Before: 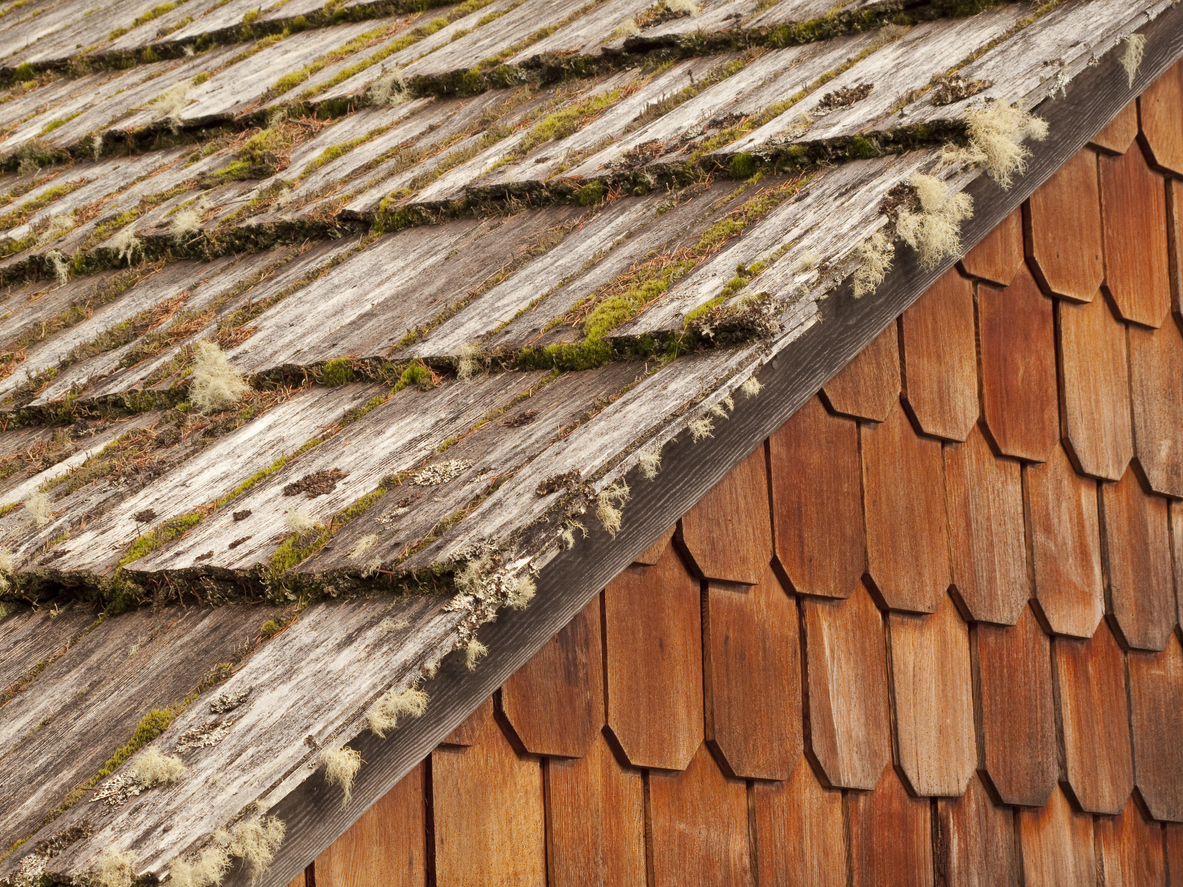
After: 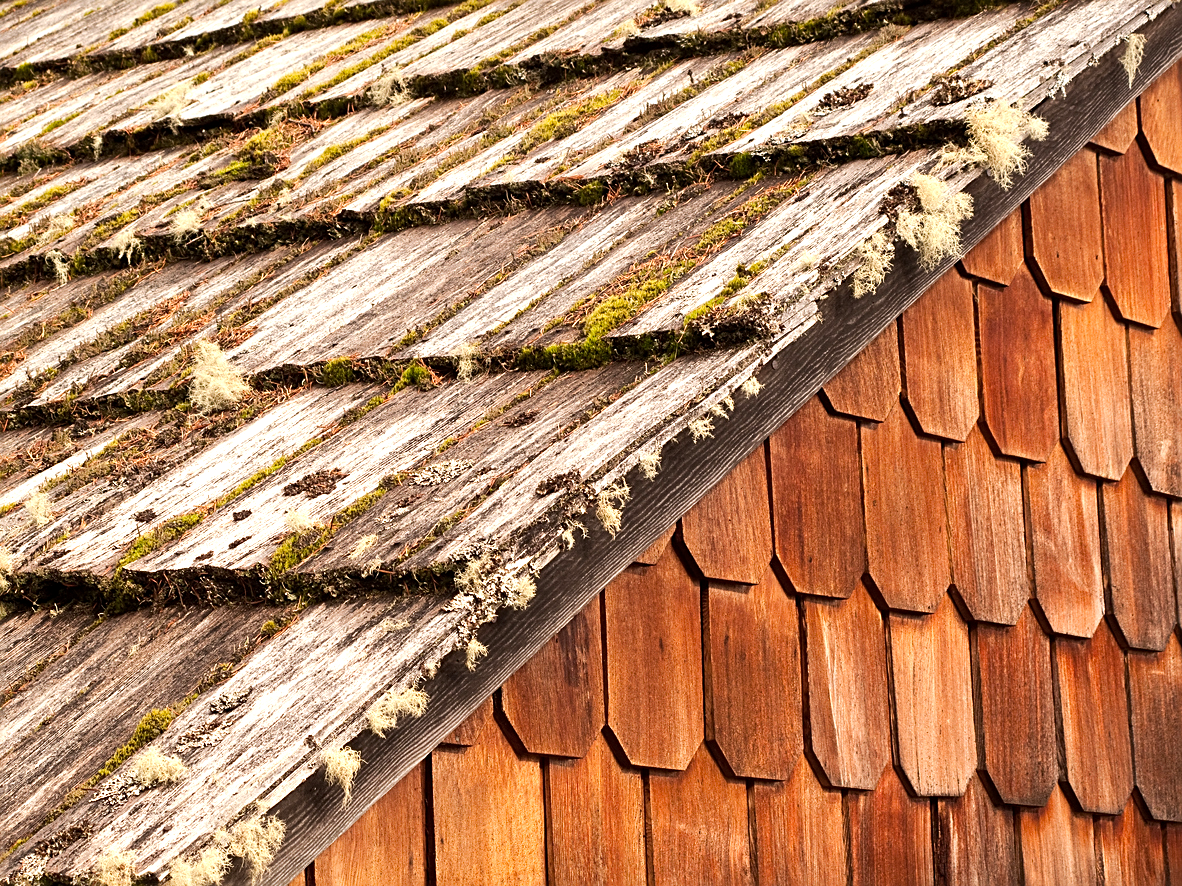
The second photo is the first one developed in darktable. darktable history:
tone equalizer: -8 EV -0.75 EV, -7 EV -0.7 EV, -6 EV -0.6 EV, -5 EV -0.4 EV, -3 EV 0.4 EV, -2 EV 0.6 EV, -1 EV 0.7 EV, +0 EV 0.75 EV, edges refinement/feathering 500, mask exposure compensation -1.57 EV, preserve details no
white balance: emerald 1
sharpen: on, module defaults
